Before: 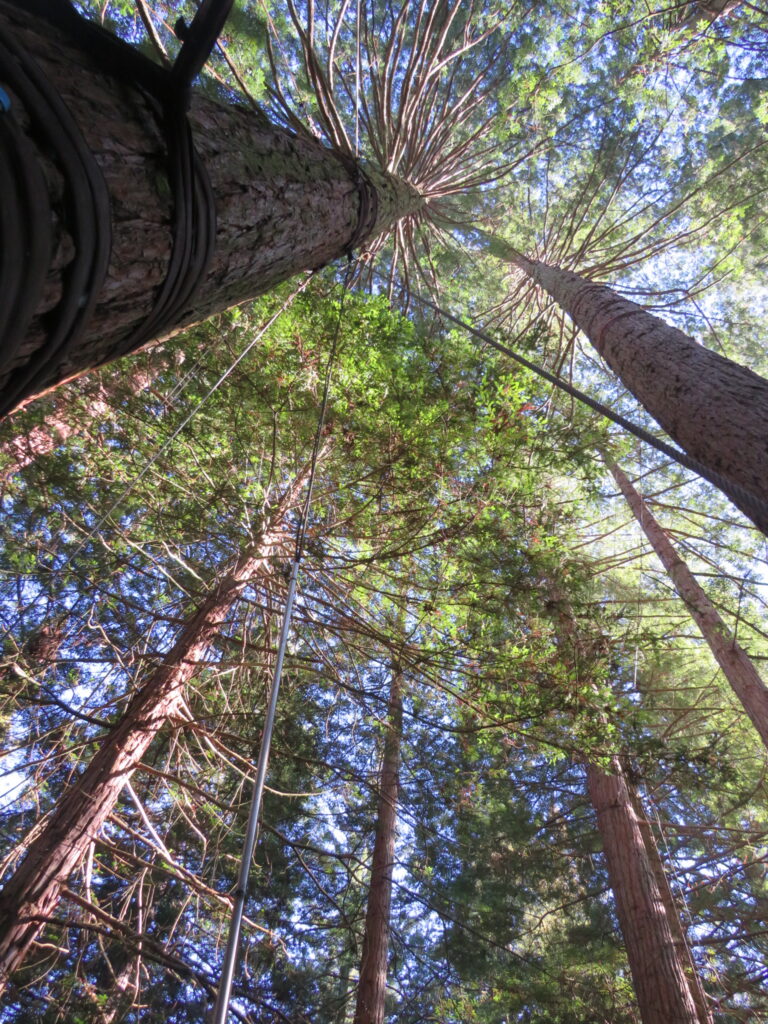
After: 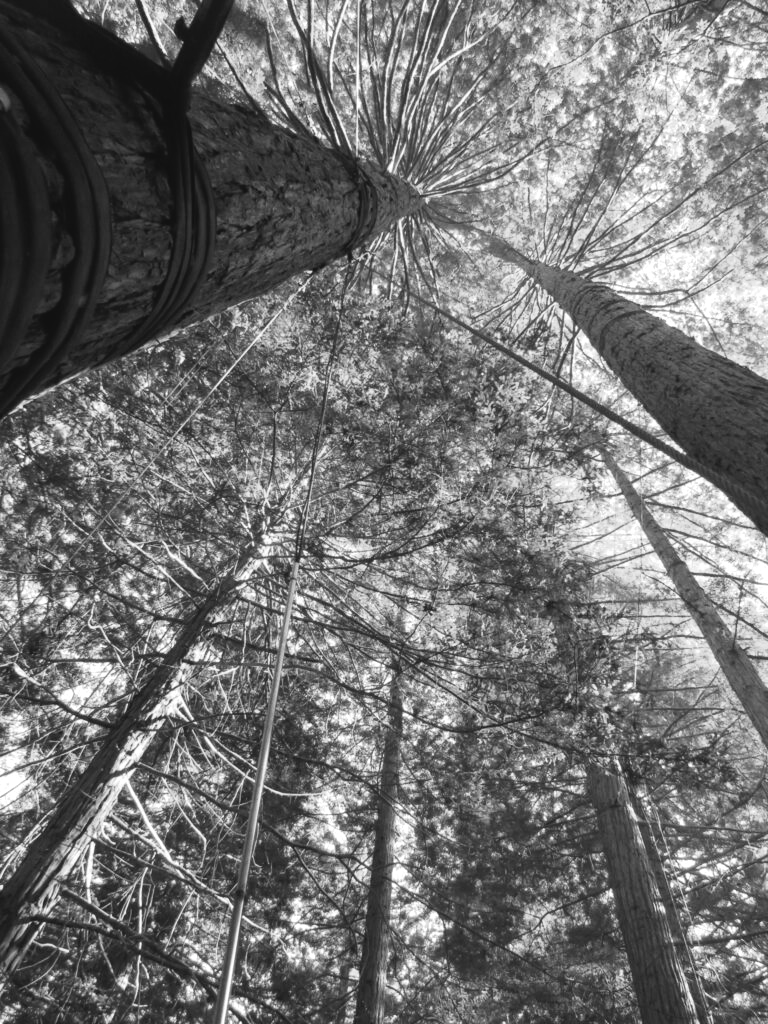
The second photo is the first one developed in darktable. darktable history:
tone curve: curves: ch0 [(0, 0) (0.003, 0.045) (0.011, 0.051) (0.025, 0.057) (0.044, 0.074) (0.069, 0.096) (0.1, 0.125) (0.136, 0.16) (0.177, 0.201) (0.224, 0.242) (0.277, 0.299) (0.335, 0.362) (0.399, 0.432) (0.468, 0.512) (0.543, 0.601) (0.623, 0.691) (0.709, 0.786) (0.801, 0.876) (0.898, 0.927) (1, 1)], preserve colors none
color look up table: target L [83.12, 79.16, 85.98, 100.62, 82.05, 75.88, 72.94, 64.74, 56.57, 57.87, 29.29, 25.02, 201.6, 75.15, 58.64, 62.97, 75.88, 67.74, 54.76, 46.43, 33.46, 46.03, 50.17, 29.29, 11.59, 17.53, 9.263, 0.506, 78.43, 80.97, 56.32, 62.97, 51.22, 74.05, 60.56, 27.54, 57.09, 23.52, 34.88, 12.25, 103.44, 100.31, 84.56, 82.41, 79.88, 66.62, 71.84, 53.98, 43.19], target a [-0.002, 0, -0.003, 0.001, 0, 0, 0, 0.001, 0.001, 0 ×5, 0.001, 0.001, 0 ×4, 0.001, 0, 0.001, 0 ×6, -0.002, 0, 0.001, 0 ×4, 0.001, 0, 0, 0, 0.001, 0.001, -0.003, -0.001, 0 ×5], target b [0.023, 0.002, 0.024, -0.004, 0.002, 0.002, 0.002, -0.004, -0.004, 0.001, 0.001, -0.003, -0.001, 0.002, -0.004, -0.005, 0.002, 0.002, 0.001, 0.001, -0.003, 0.001, -0.004, 0.001, -0.002, 0.001, 0.001, 0, 0.002, 0.023, 0.001, -0.005, 0.001, 0.002, 0.002, 0, -0.004, -0.002, 0.001, -0.002, -0.004, -0.004, 0.024, 0.002 ×4, -0.003, 0.001], num patches 49
